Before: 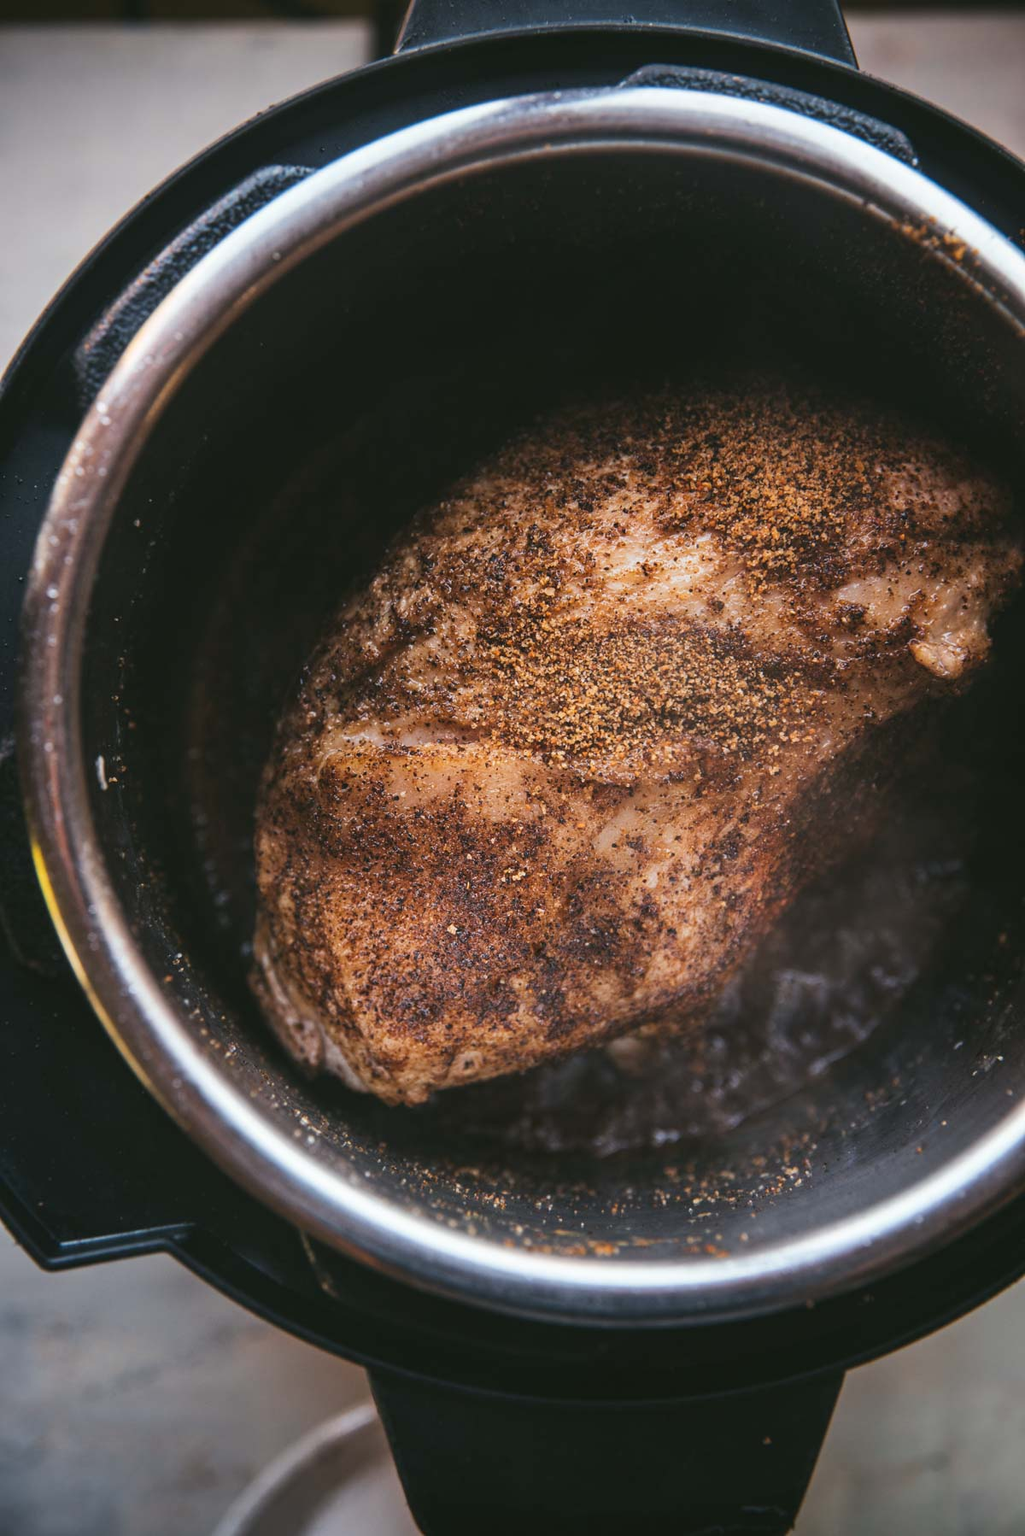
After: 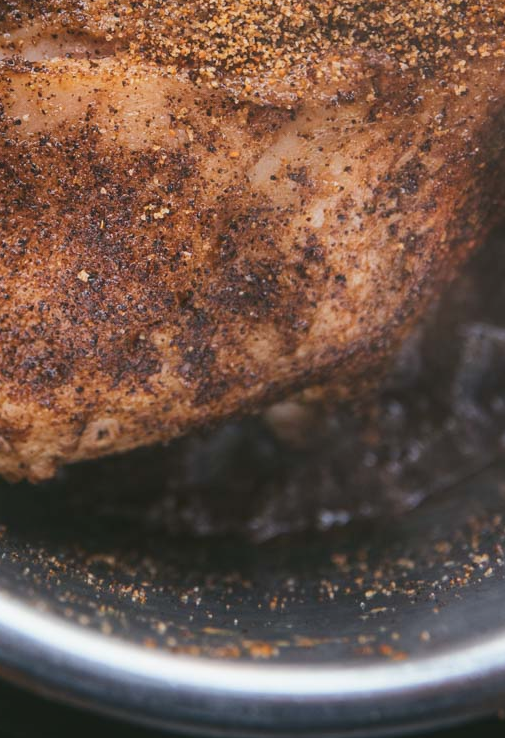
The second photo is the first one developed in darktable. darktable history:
crop: left 37.221%, top 45.169%, right 20.63%, bottom 13.777%
contrast equalizer: octaves 7, y [[0.6 ×6], [0.55 ×6], [0 ×6], [0 ×6], [0 ×6]], mix -0.3
